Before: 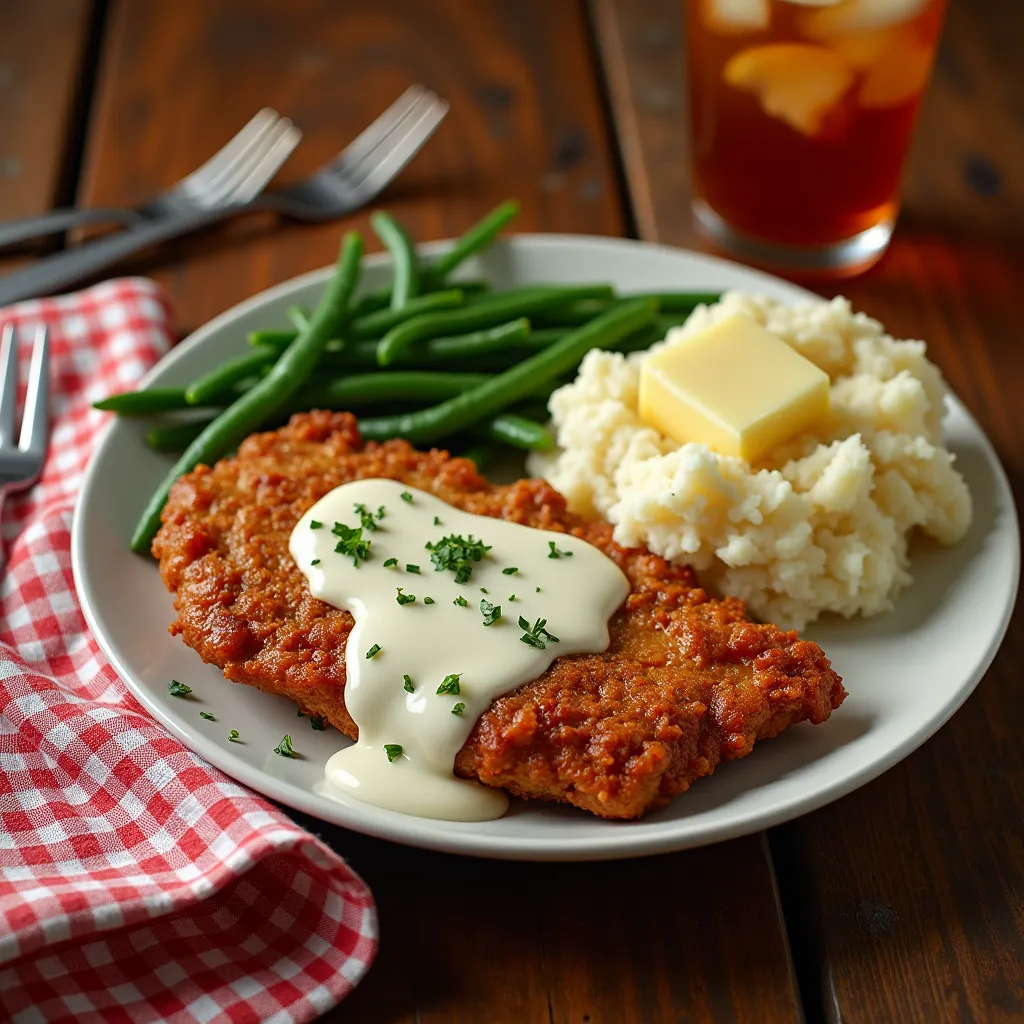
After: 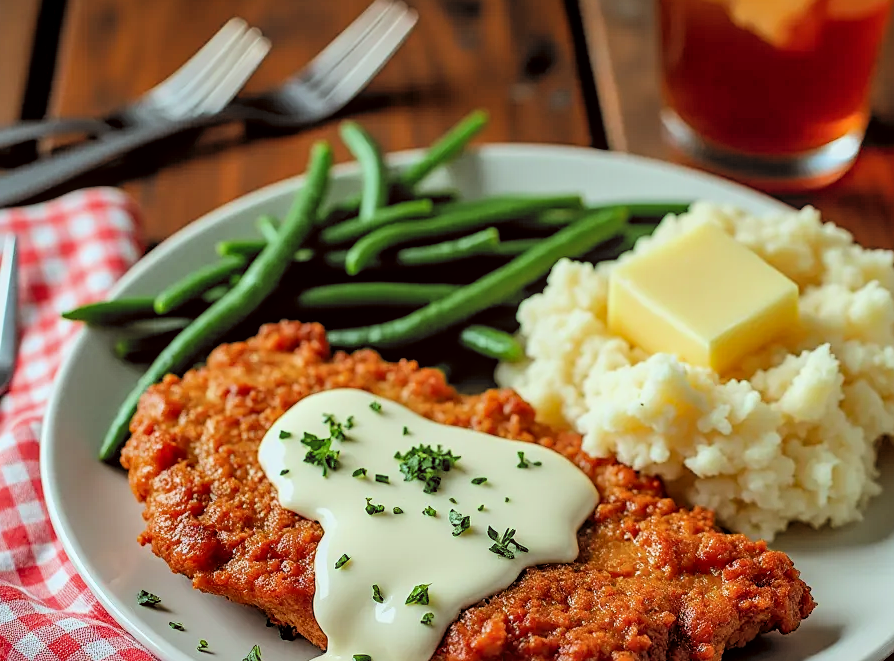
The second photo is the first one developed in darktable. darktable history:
exposure: black level correction 0.001, exposure 0.499 EV, compensate highlight preservation false
shadows and highlights: on, module defaults
local contrast: on, module defaults
crop: left 3.029%, top 8.885%, right 9.649%, bottom 26.551%
sharpen: amount 0.208
filmic rgb: black relative exposure -5.15 EV, white relative exposure 3.99 EV, hardness 2.89, contrast 1.299, highlights saturation mix -29.05%, color science v6 (2022)
color correction: highlights a* -5.1, highlights b* -4.18, shadows a* 3.85, shadows b* 4.31
